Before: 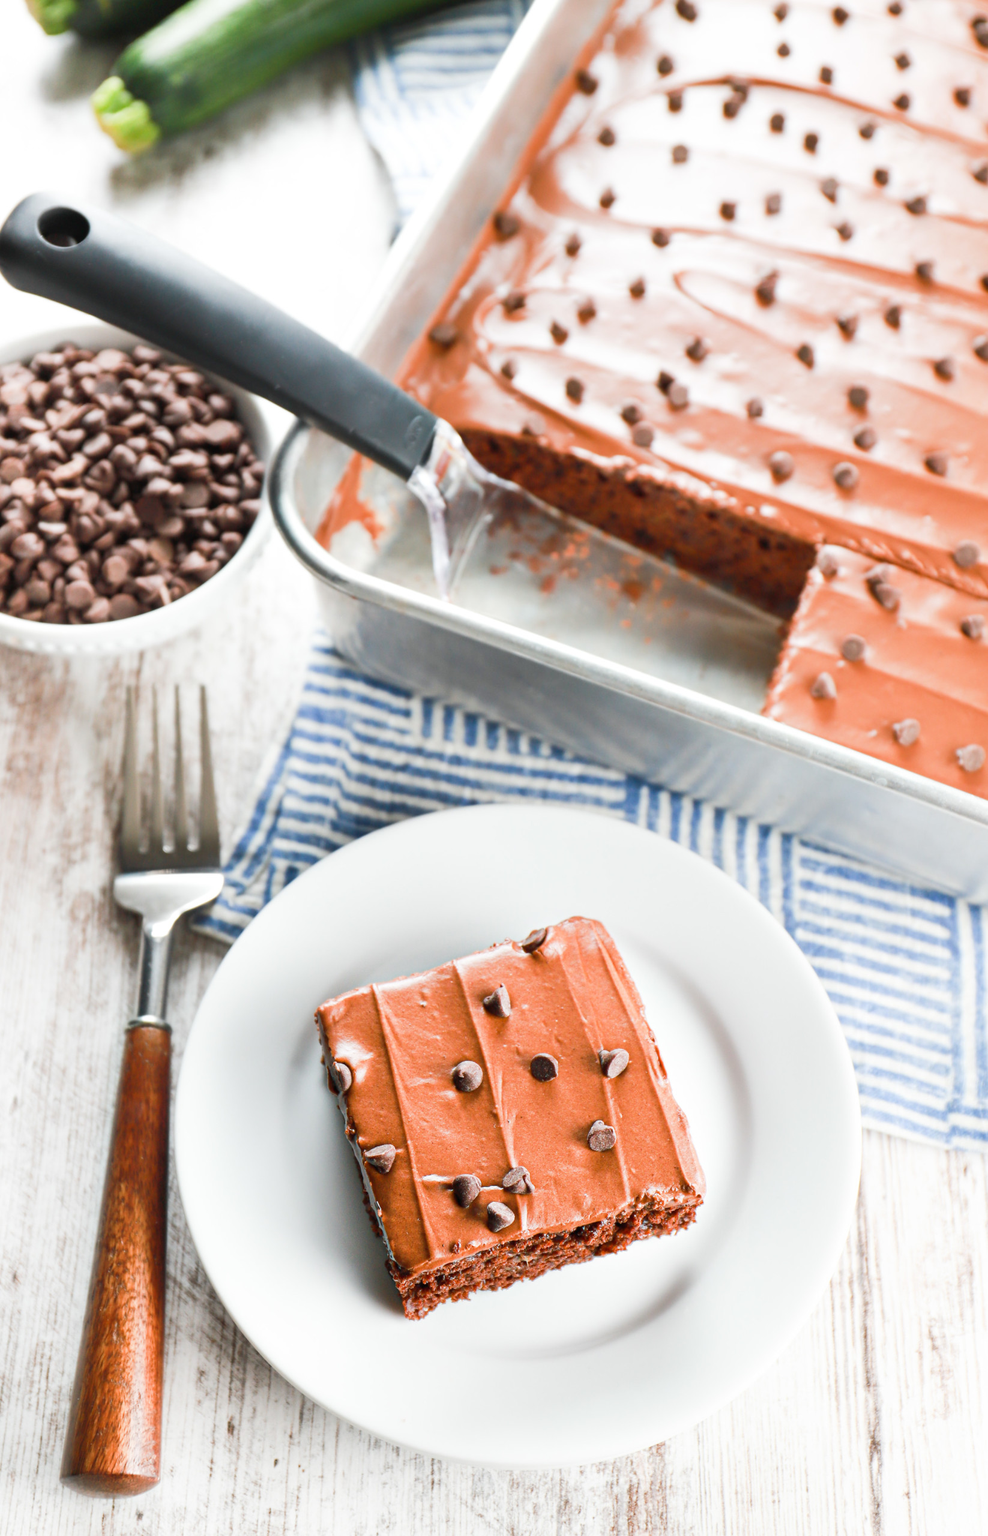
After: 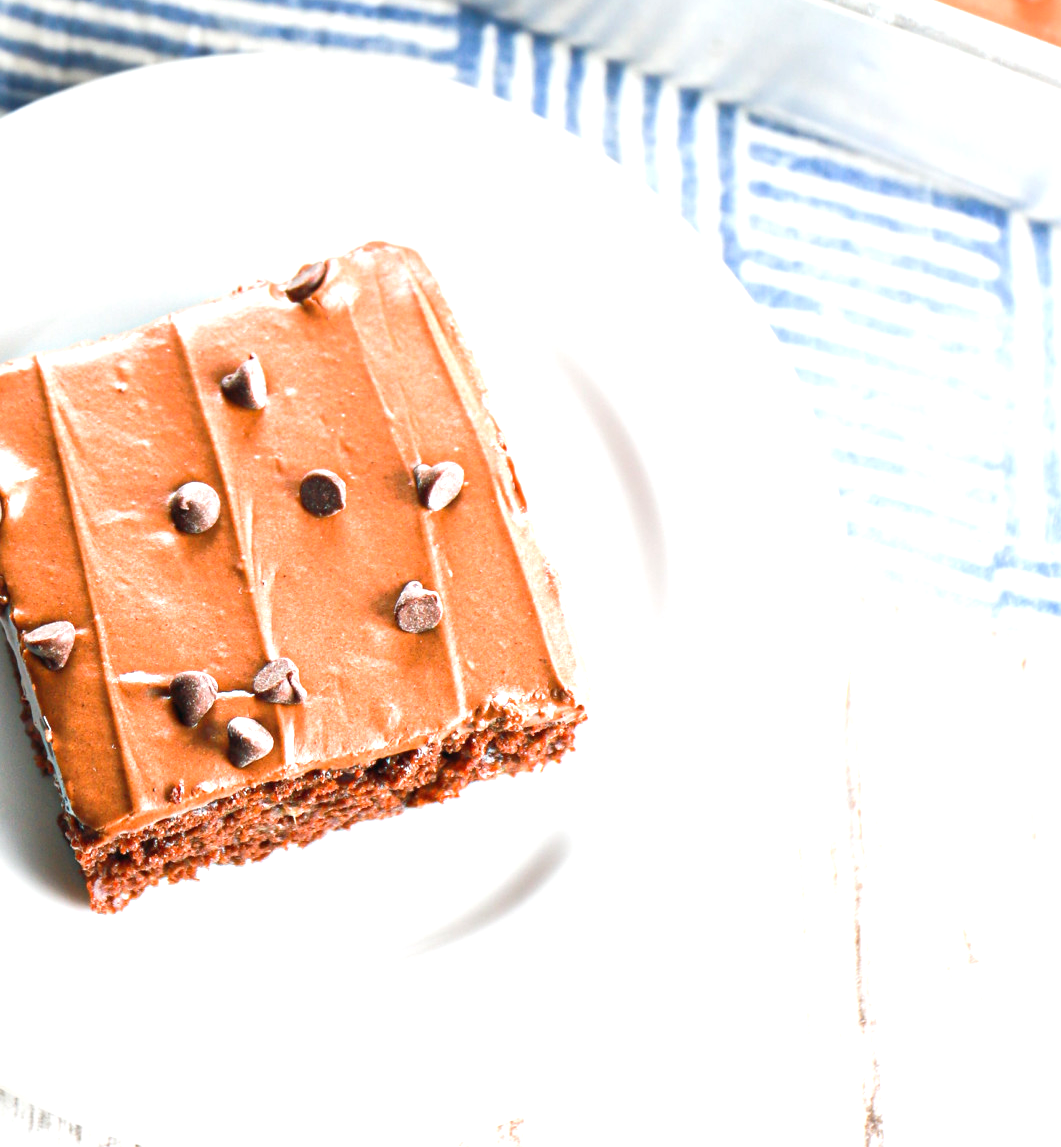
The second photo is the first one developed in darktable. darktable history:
exposure: black level correction 0, exposure 0.7 EV, compensate exposure bias true, compensate highlight preservation false
crop and rotate: left 35.509%, top 50.238%, bottom 4.934%
